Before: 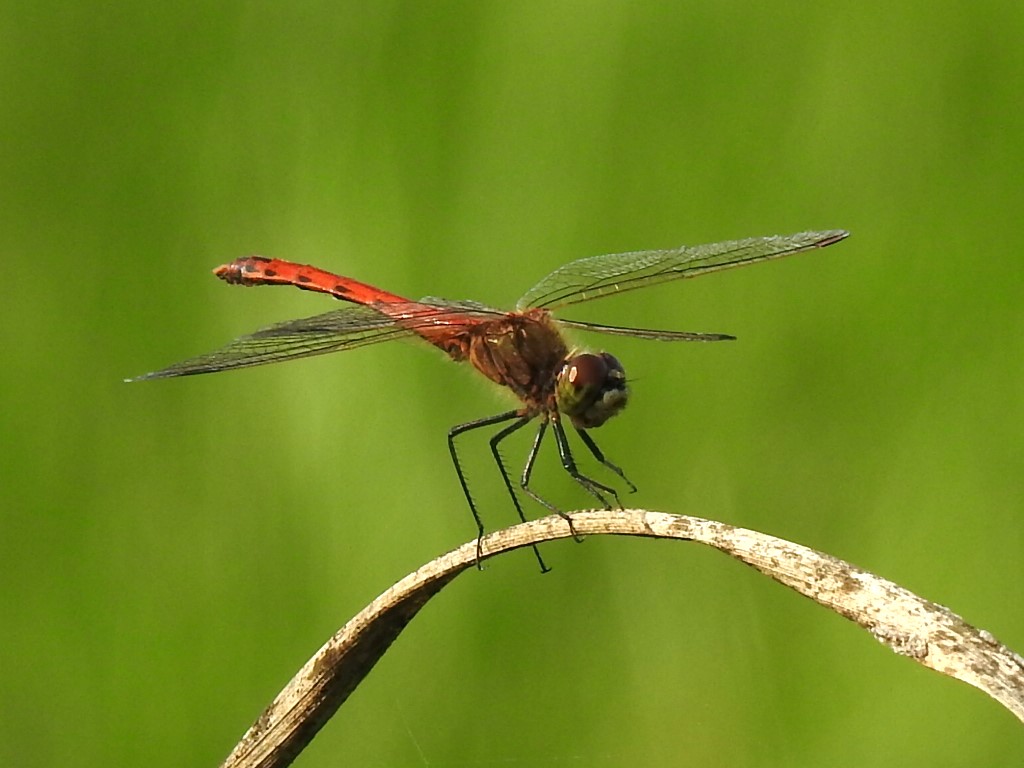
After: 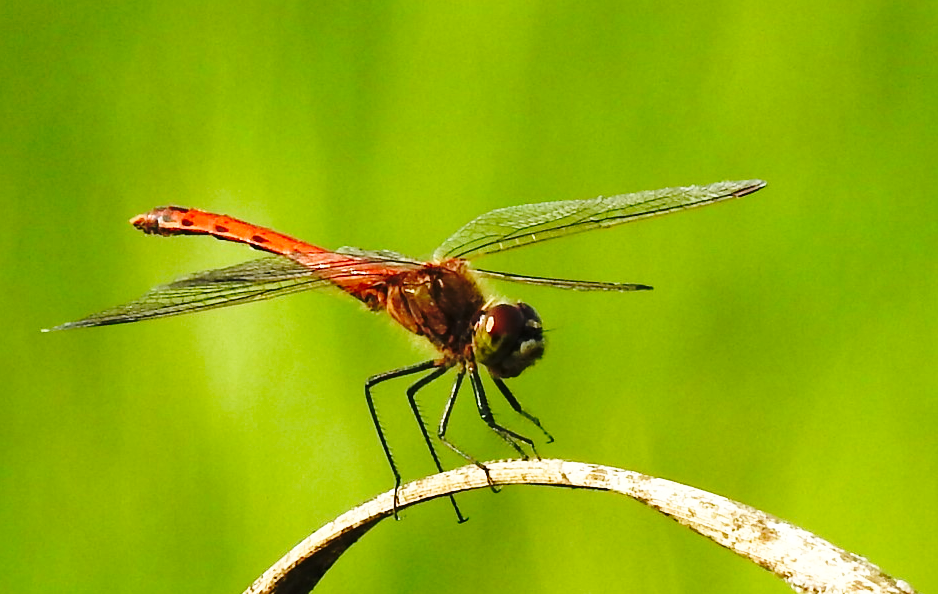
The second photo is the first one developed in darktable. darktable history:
crop: left 8.155%, top 6.611%, bottom 15.385%
base curve: curves: ch0 [(0, 0) (0.04, 0.03) (0.133, 0.232) (0.448, 0.748) (0.843, 0.968) (1, 1)], preserve colors none
